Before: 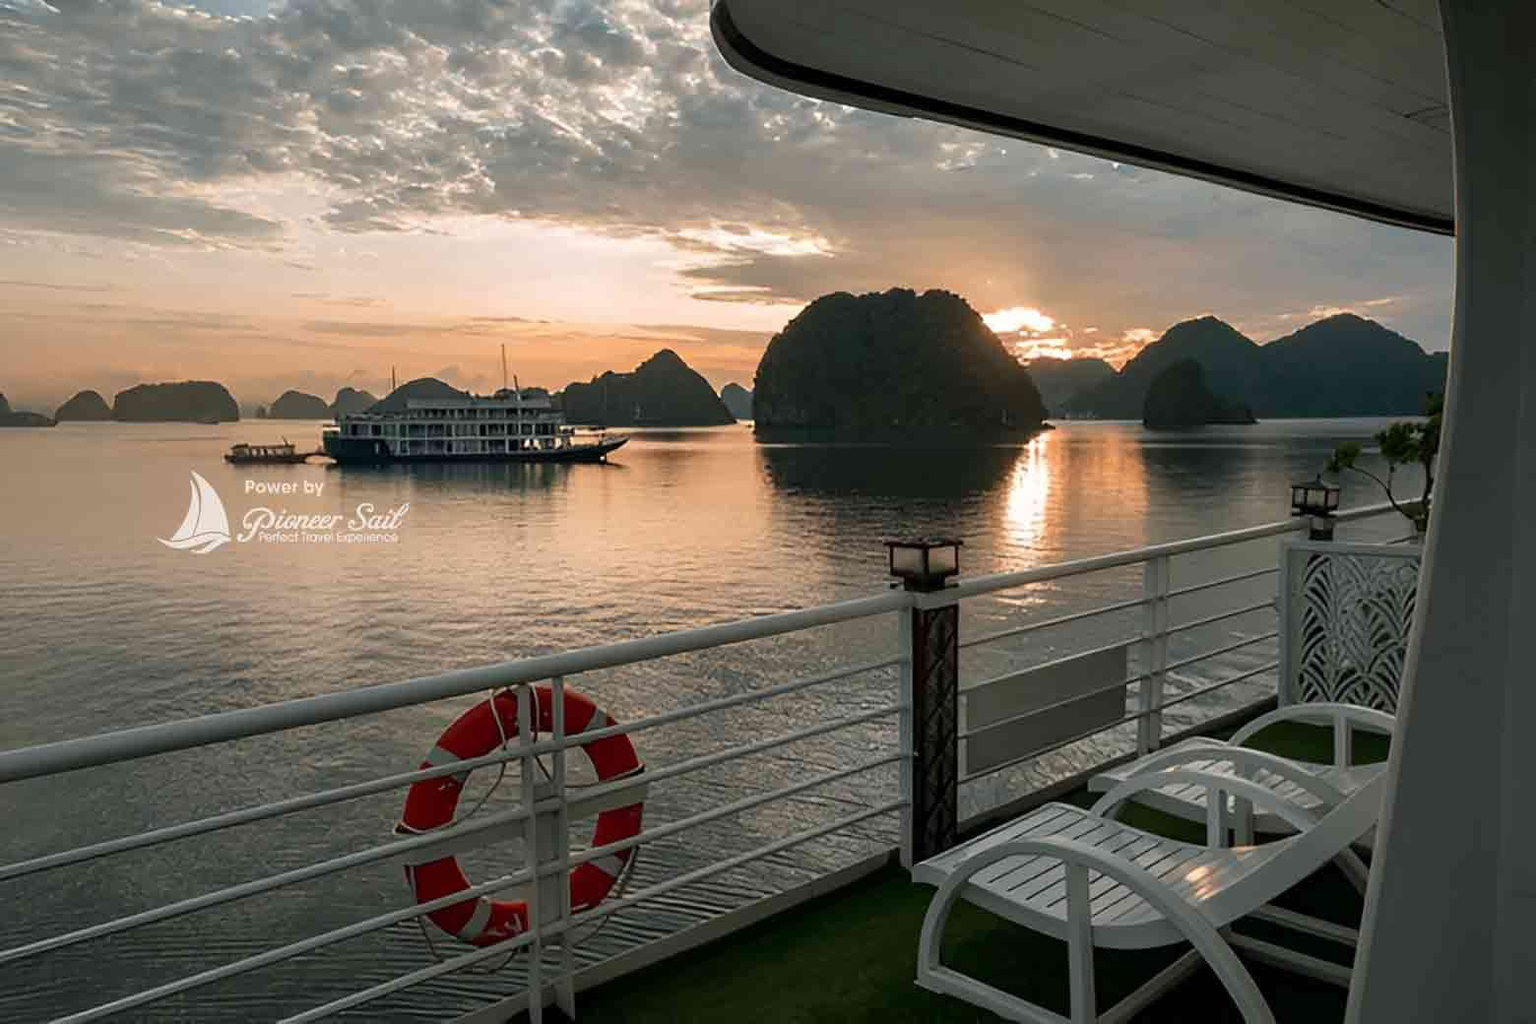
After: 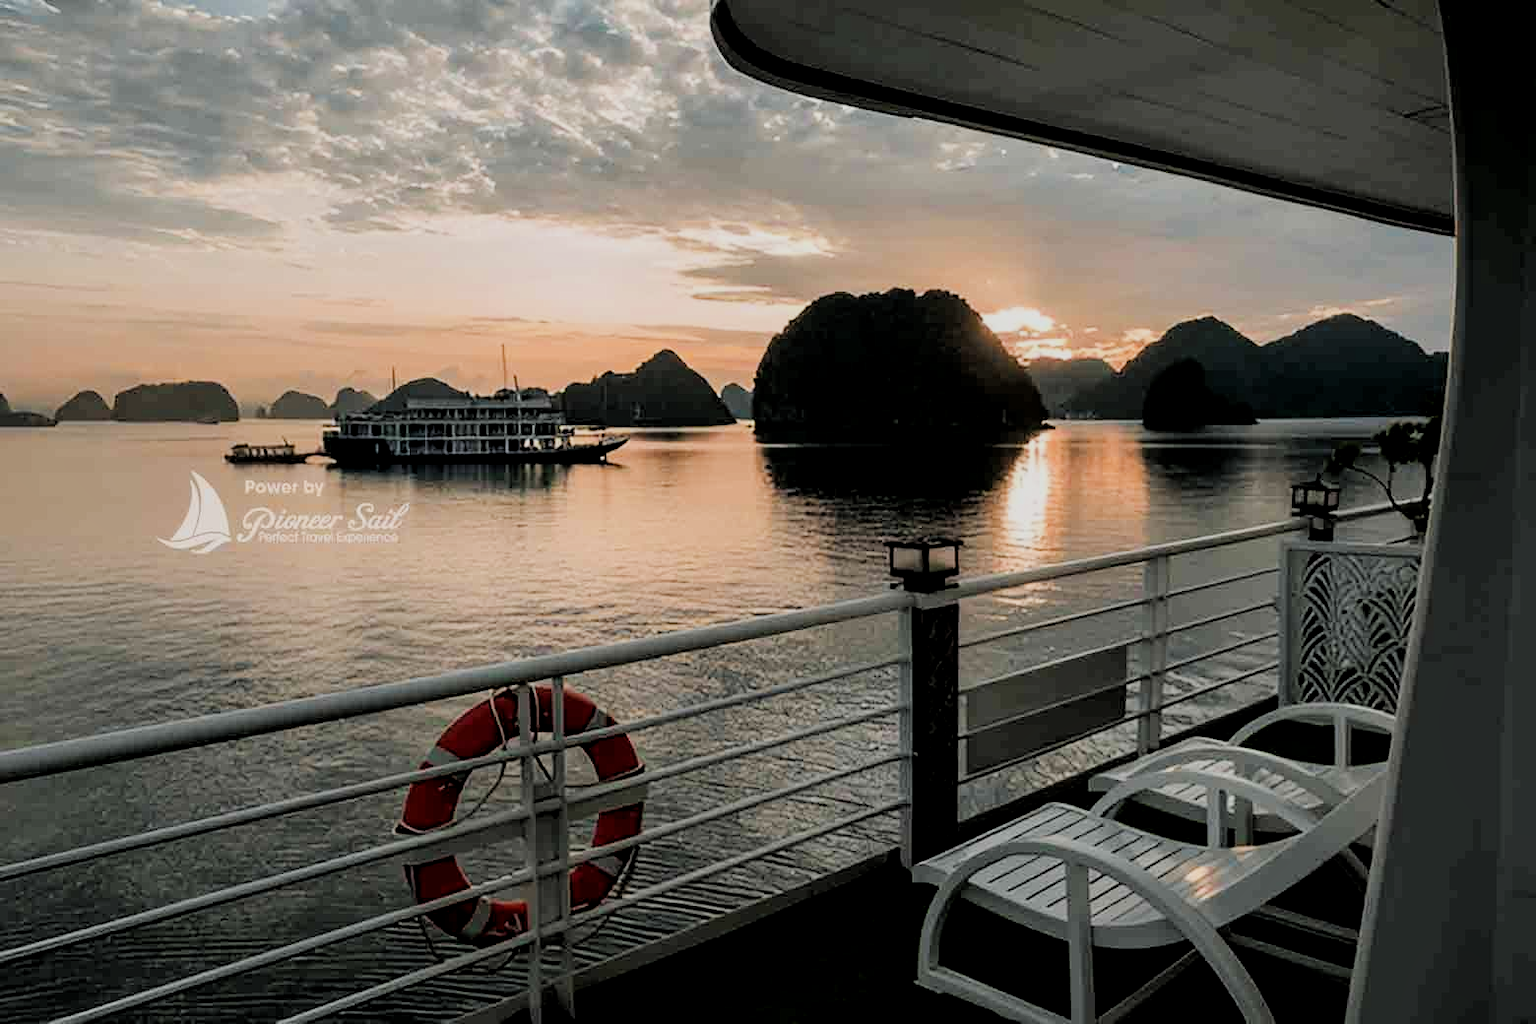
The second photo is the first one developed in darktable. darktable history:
local contrast: highlights 100%, shadows 100%, detail 120%, midtone range 0.2
filmic rgb: black relative exposure -4.14 EV, white relative exposure 5.1 EV, hardness 2.11, contrast 1.165
exposure: exposure 0.217 EV, compensate highlight preservation false
